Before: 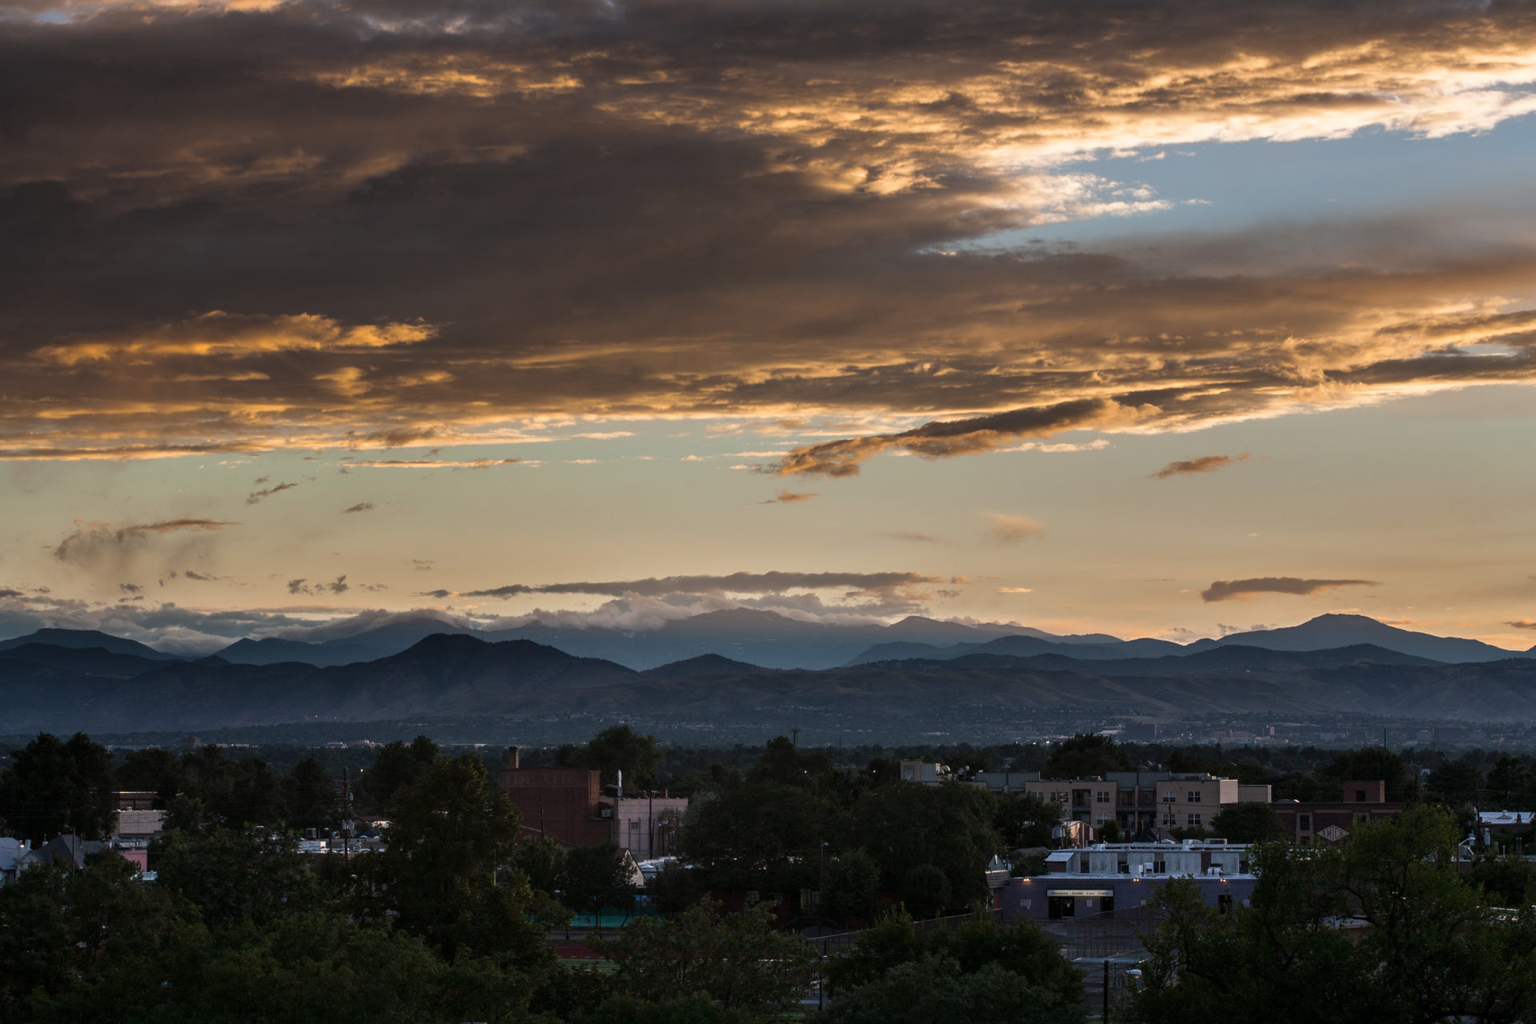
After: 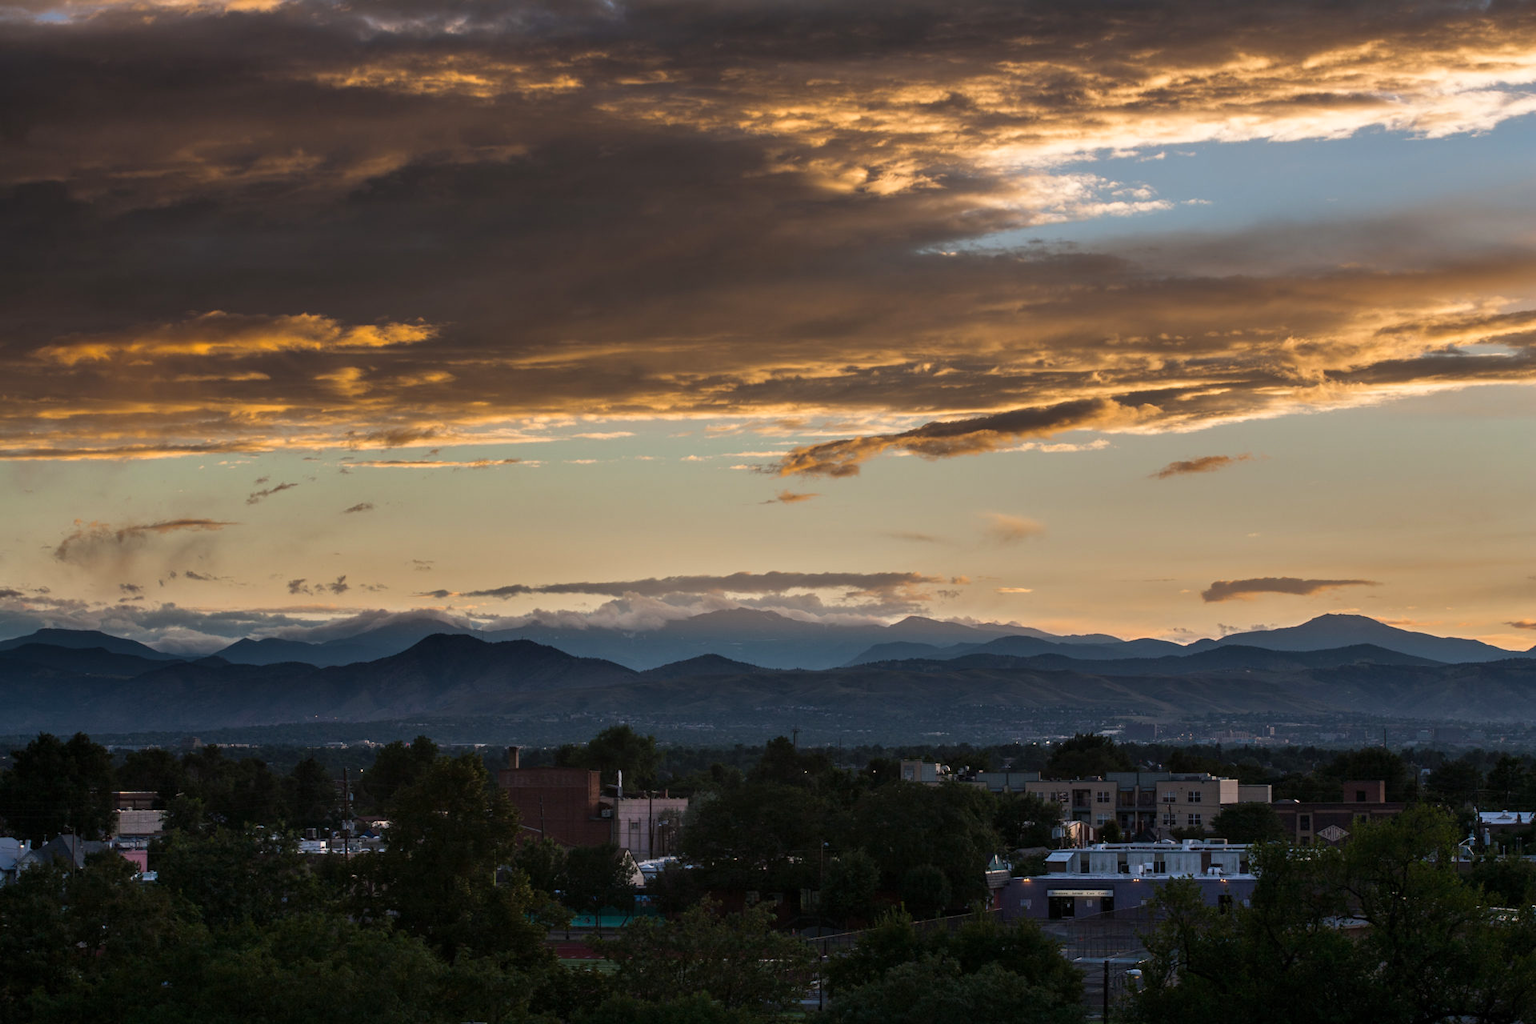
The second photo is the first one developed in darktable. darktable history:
rgb levels: preserve colors max RGB
color balance rgb: perceptual saturation grading › global saturation 10%, global vibrance 10%
